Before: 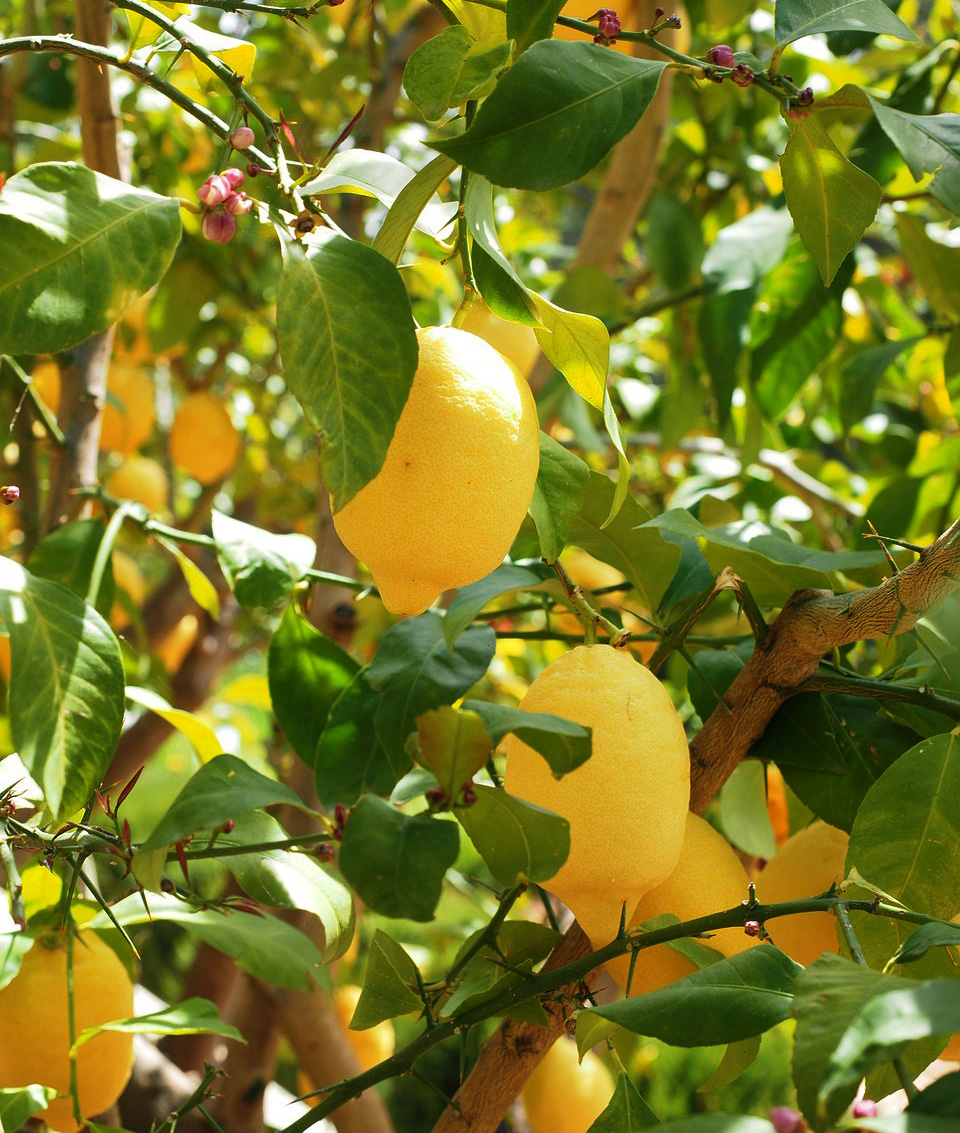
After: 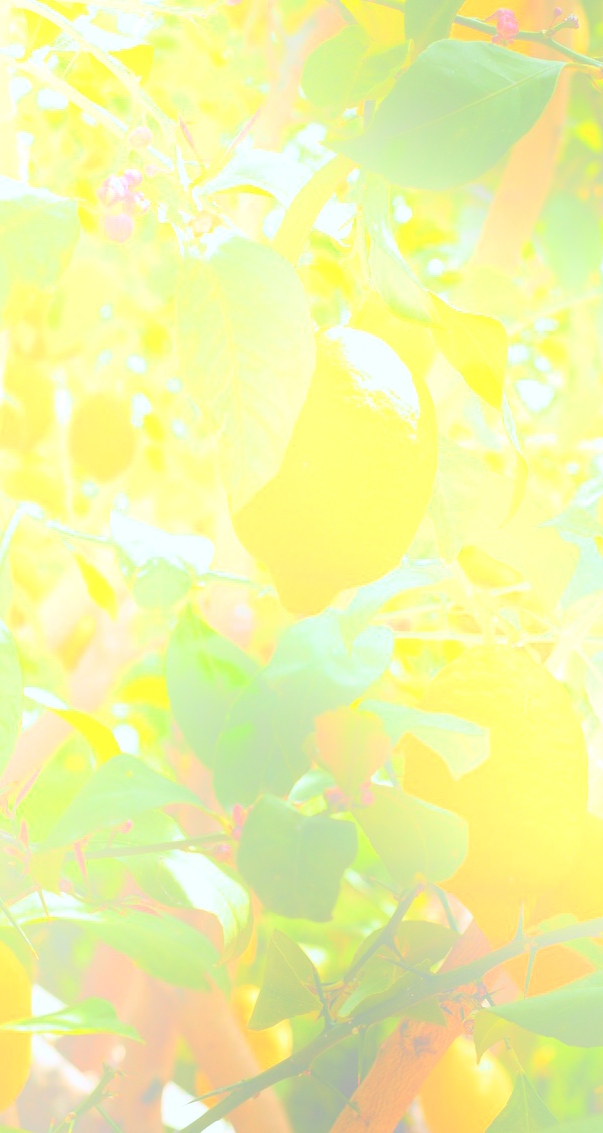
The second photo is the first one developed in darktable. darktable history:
crop: left 10.644%, right 26.528%
white balance: red 0.954, blue 1.079
bloom: size 25%, threshold 5%, strength 90%
